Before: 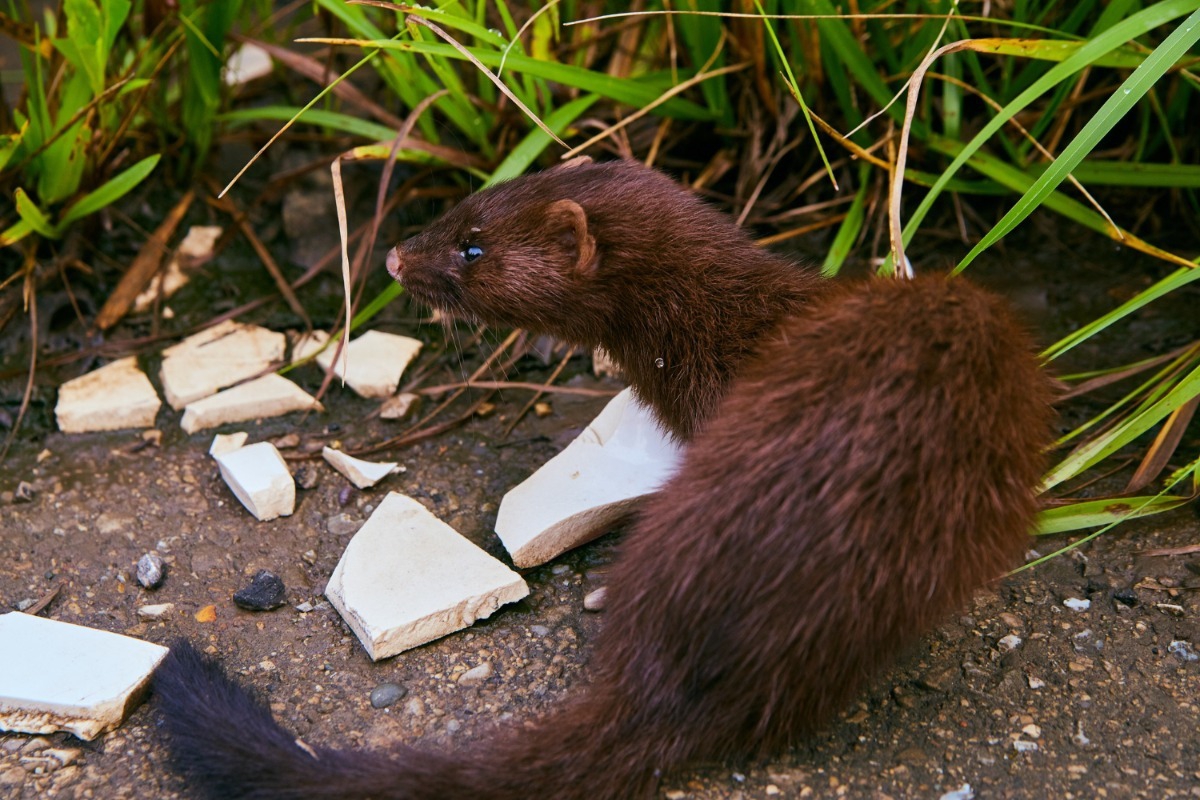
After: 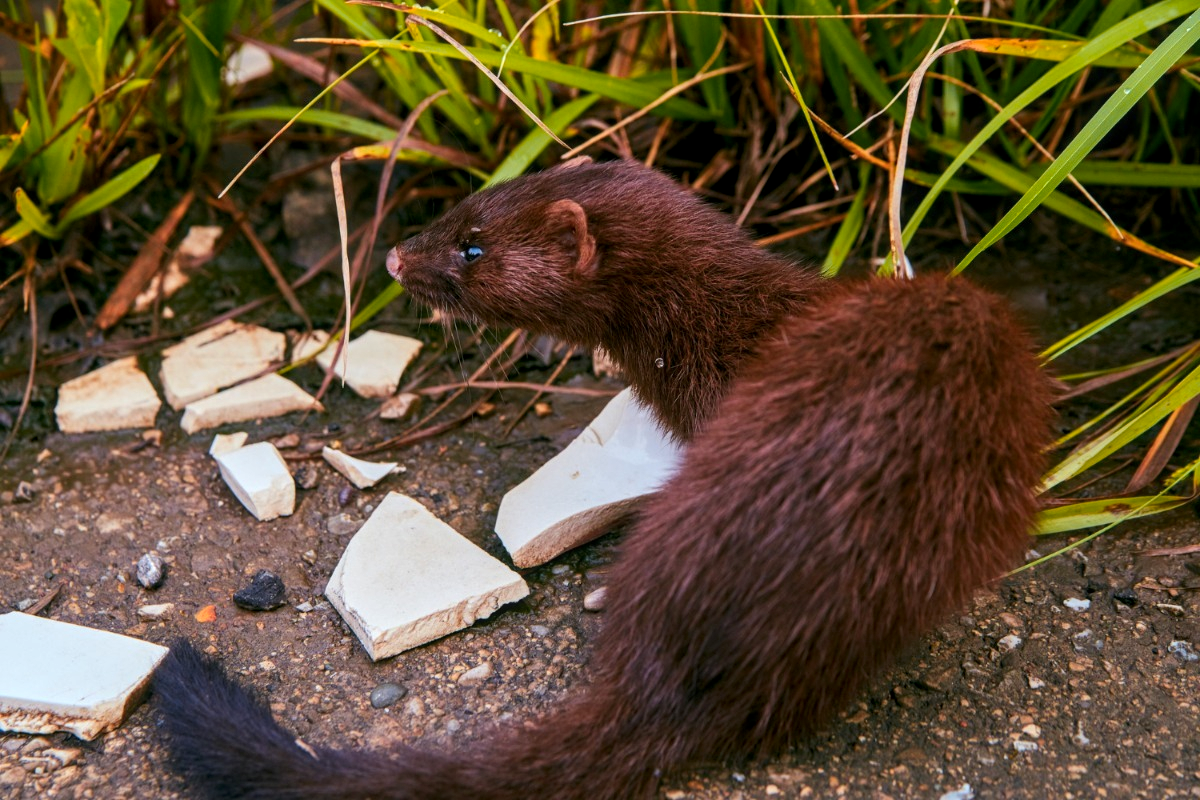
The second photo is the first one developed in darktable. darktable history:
local contrast: on, module defaults
color zones: curves: ch1 [(0.235, 0.558) (0.75, 0.5)]; ch2 [(0.25, 0.462) (0.749, 0.457)], mix 40.67%
